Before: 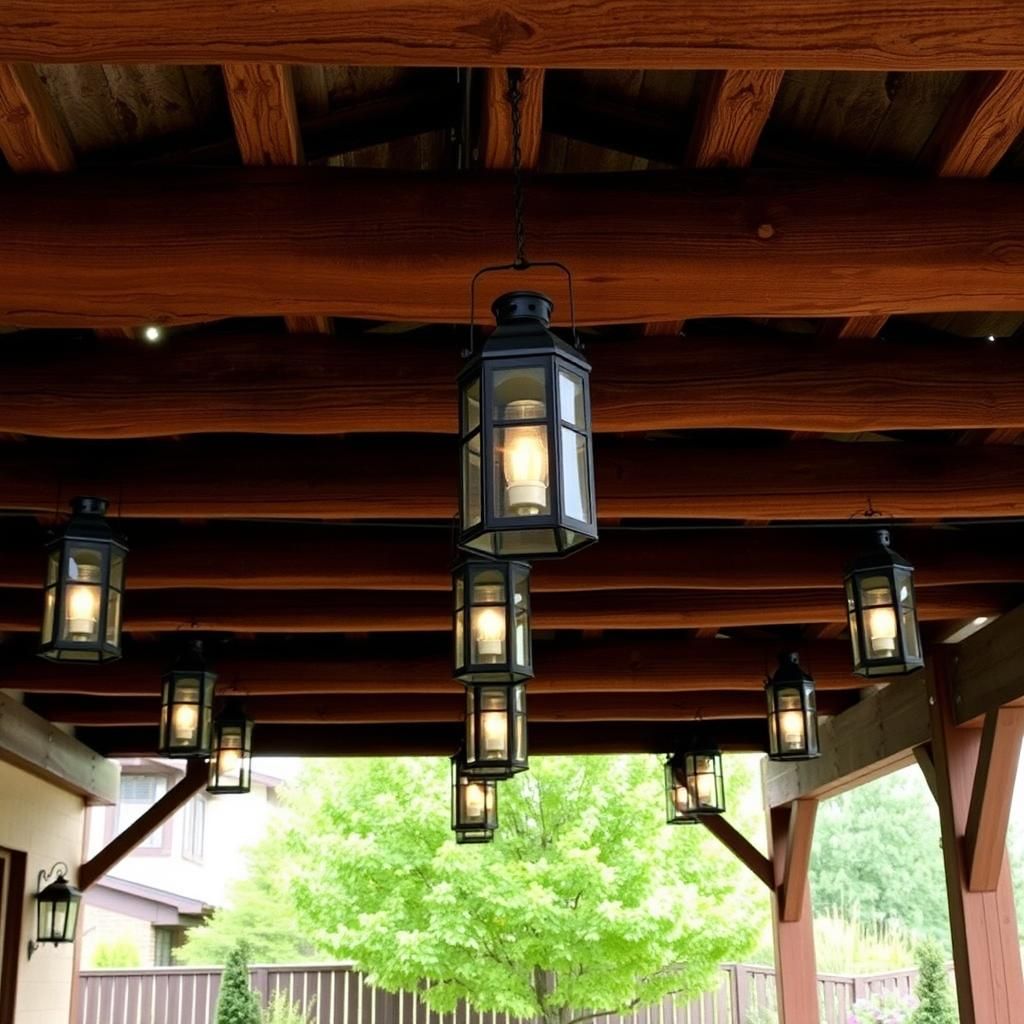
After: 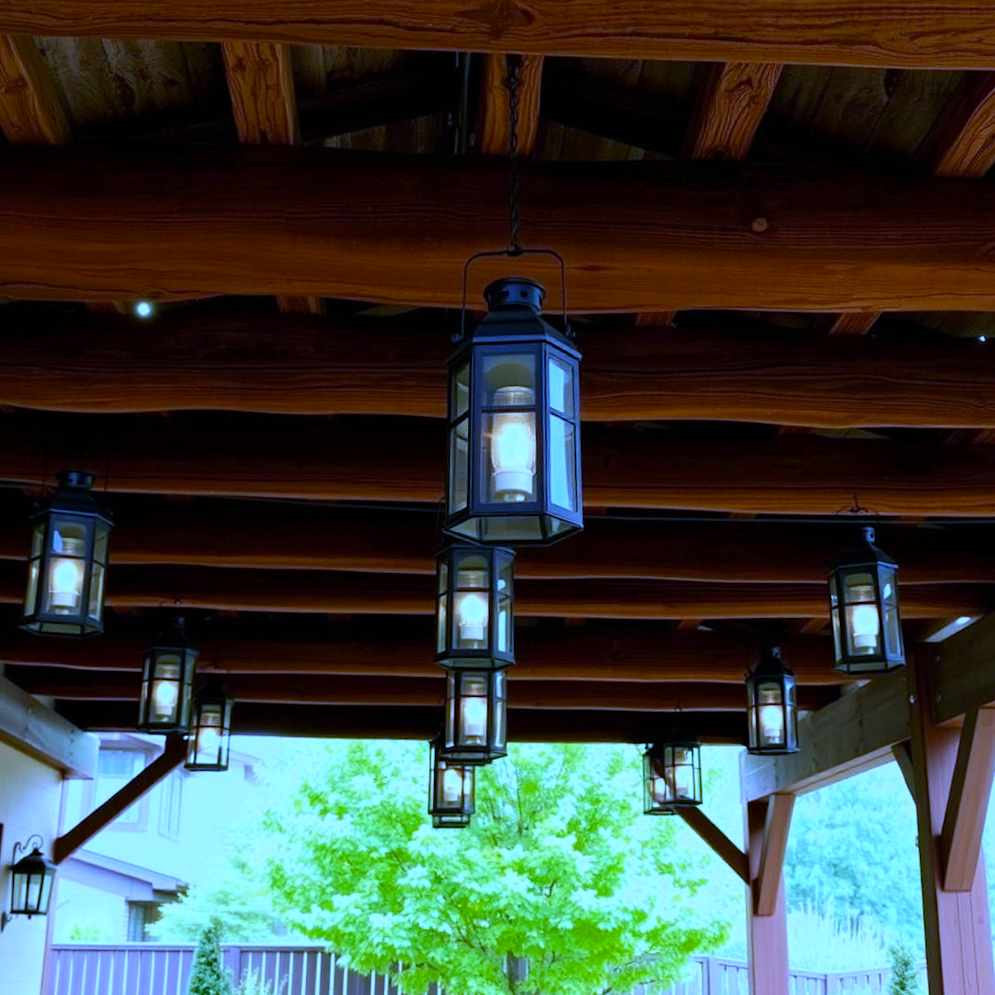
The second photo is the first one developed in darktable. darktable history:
color balance rgb: perceptual saturation grading › global saturation 34.05%, global vibrance 5.56%
crop and rotate: angle -1.69°
white balance: red 0.766, blue 1.537
